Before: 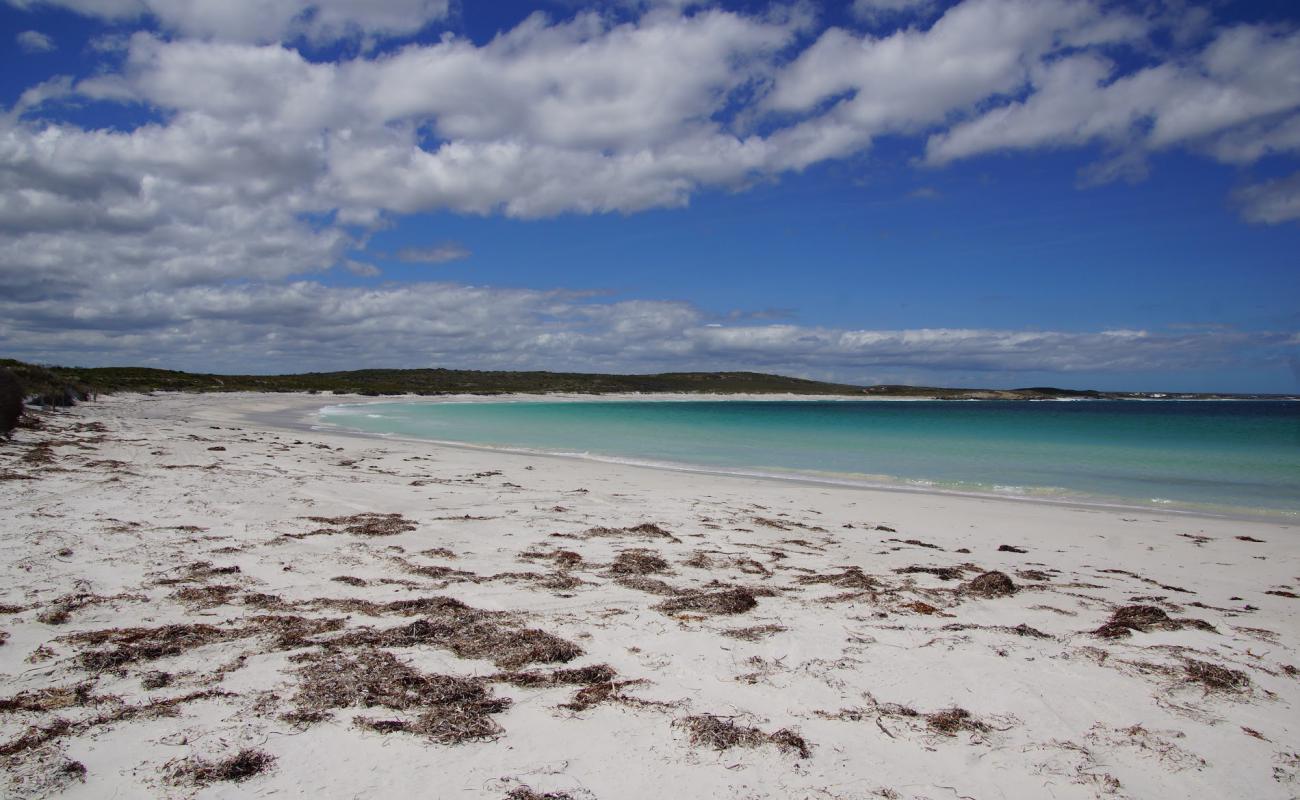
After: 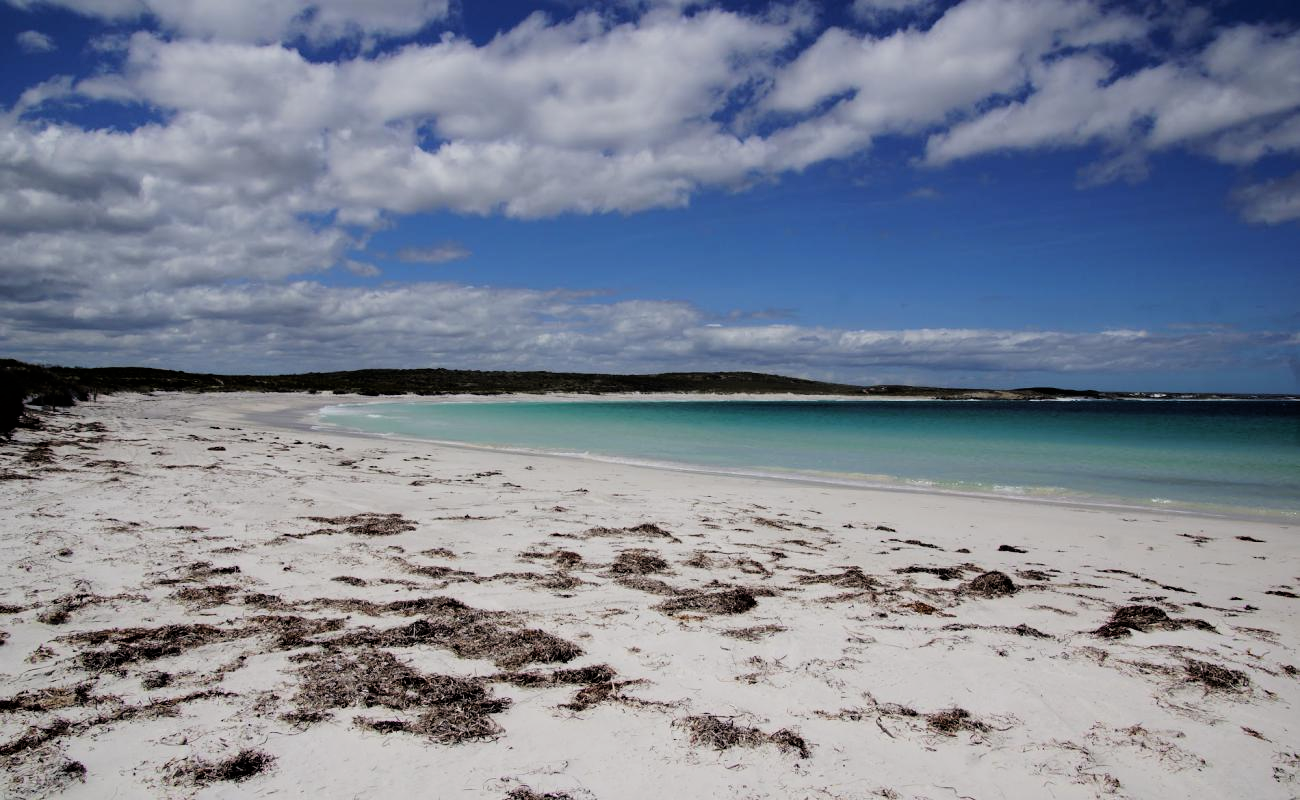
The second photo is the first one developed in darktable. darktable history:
filmic rgb: black relative exposure -5.07 EV, white relative exposure 3.21 EV, hardness 3.45, contrast 1.199, highlights saturation mix -28.69%, iterations of high-quality reconstruction 0
